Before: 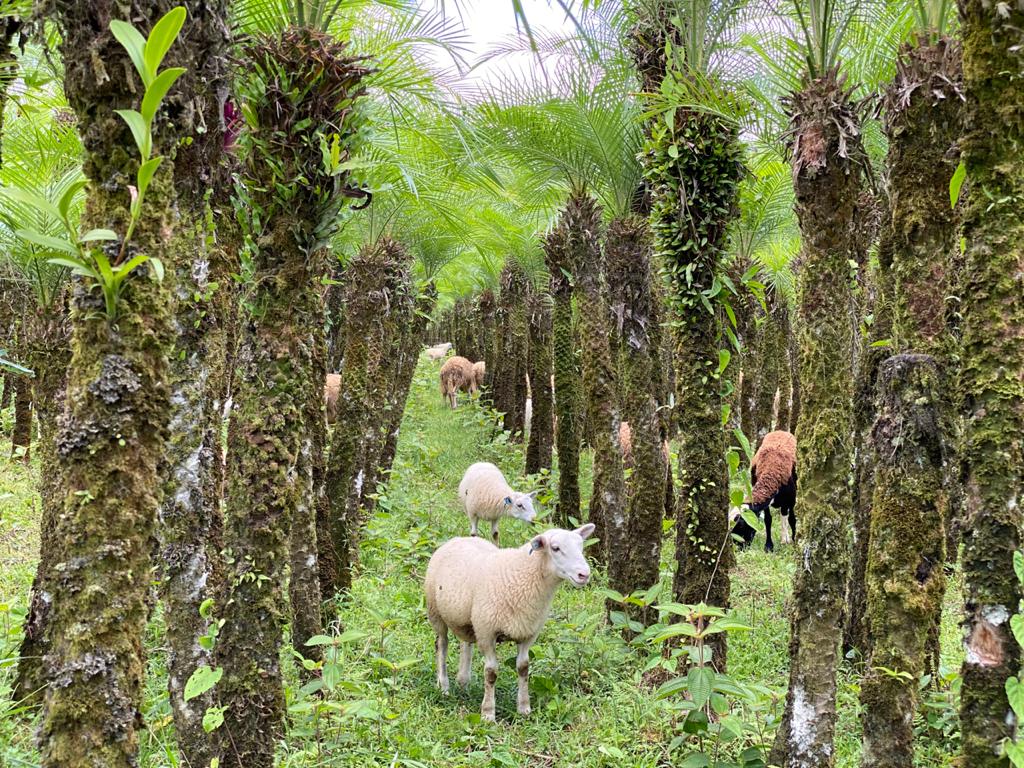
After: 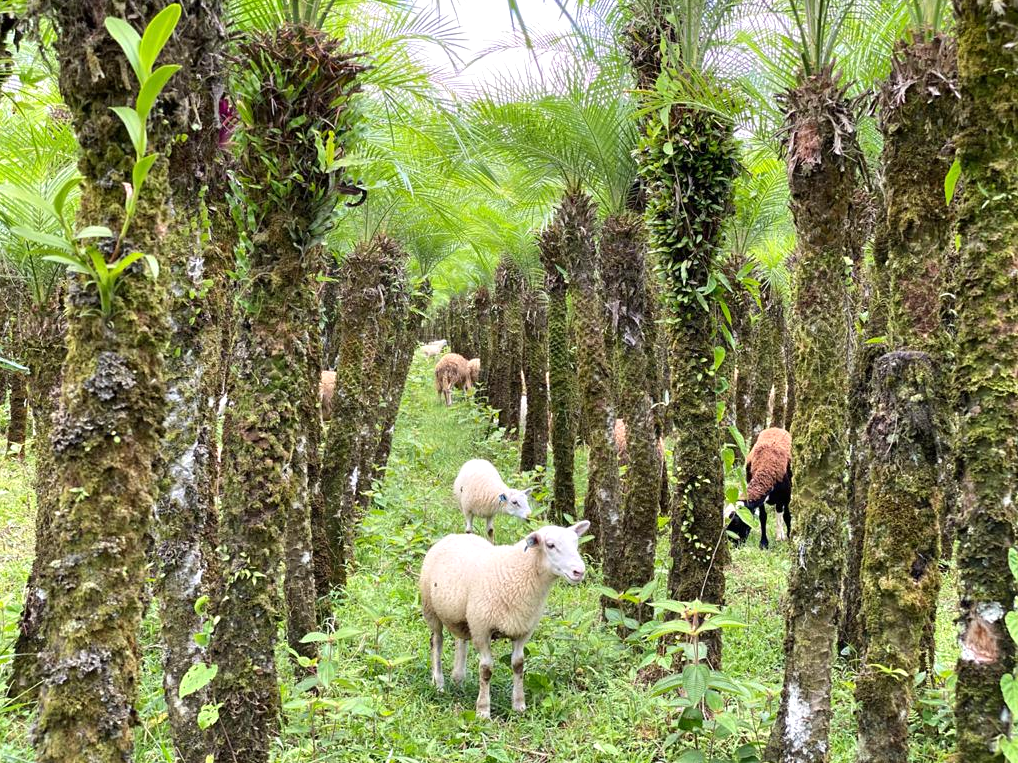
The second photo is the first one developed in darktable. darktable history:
exposure: exposure 0.298 EV, compensate highlight preservation false
crop and rotate: left 0.516%, top 0.409%, bottom 0.24%
